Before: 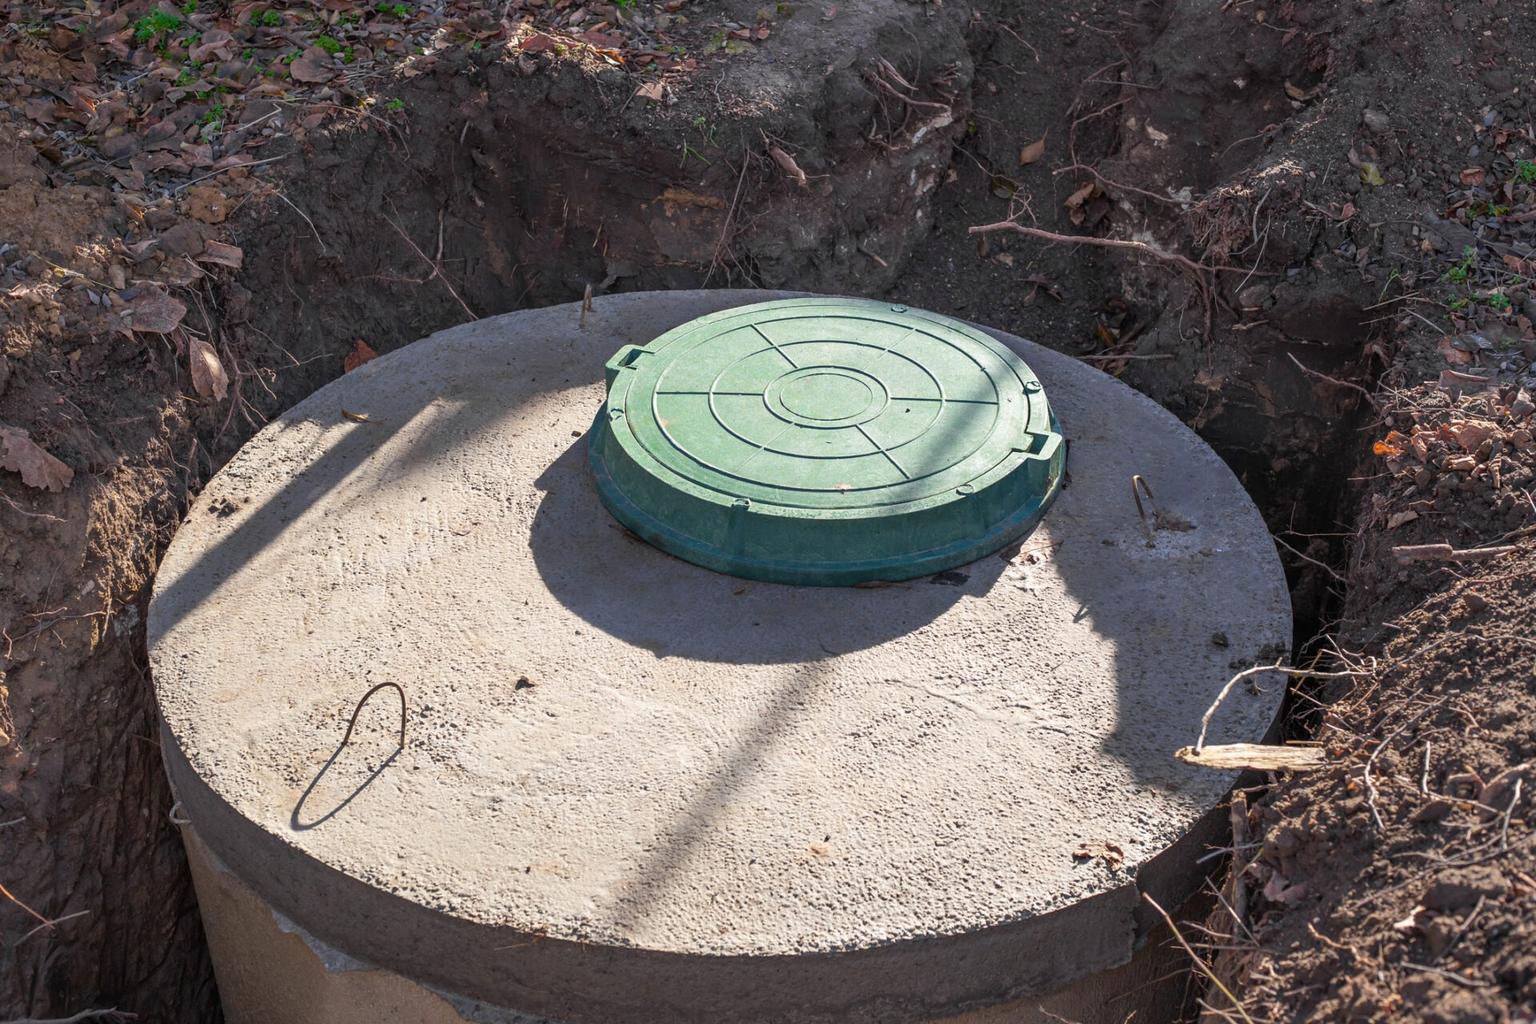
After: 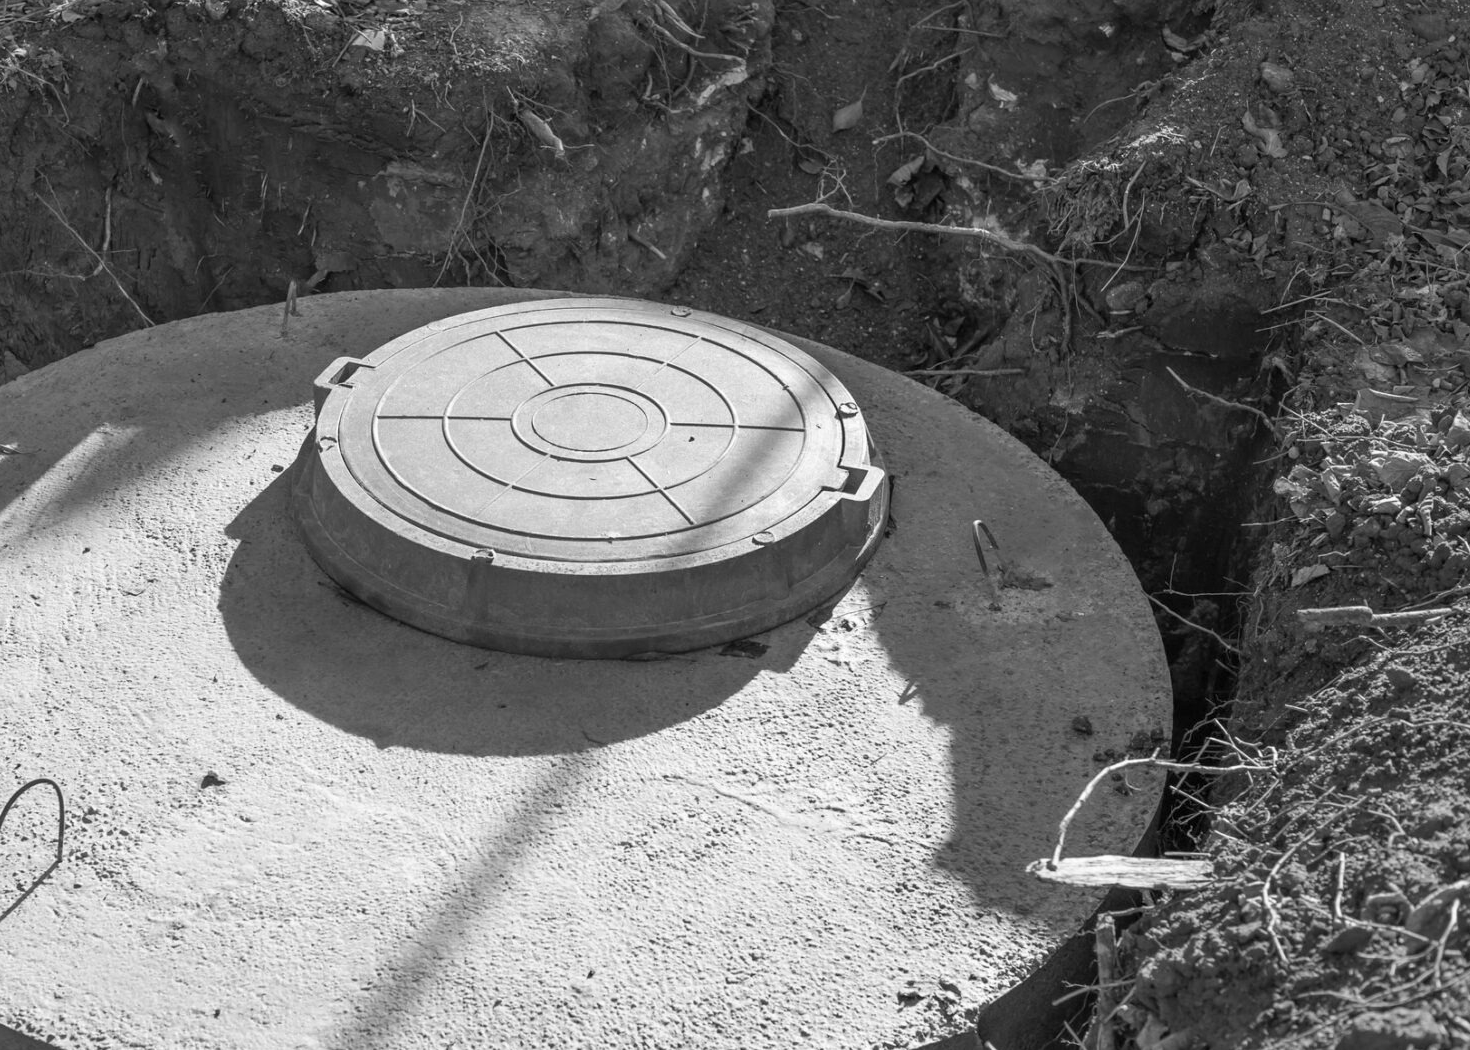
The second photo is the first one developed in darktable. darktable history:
levels: levels [0, 0.478, 1]
monochrome: on, module defaults
crop: left 23.095%, top 5.827%, bottom 11.854%
